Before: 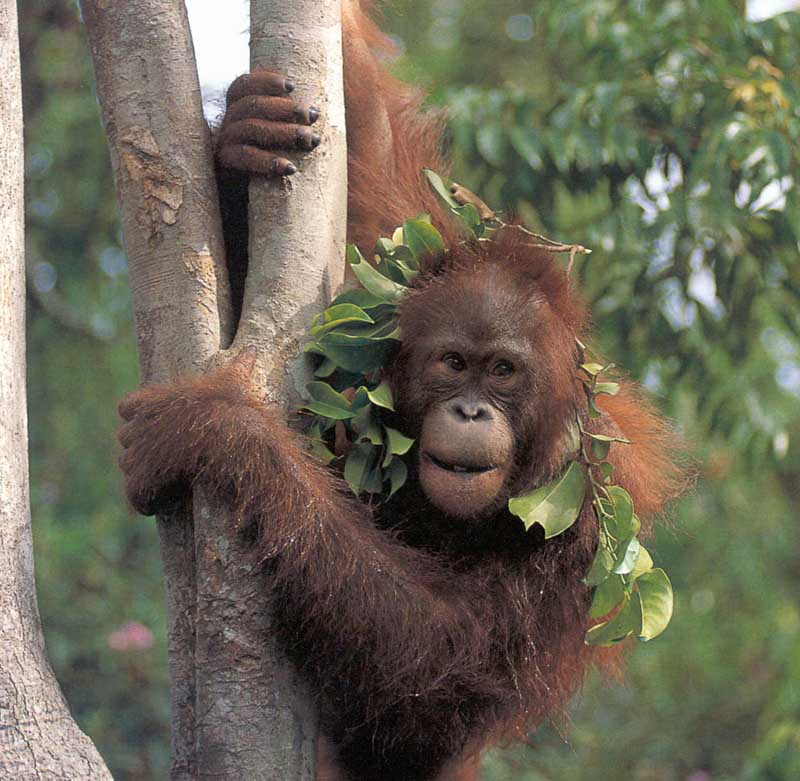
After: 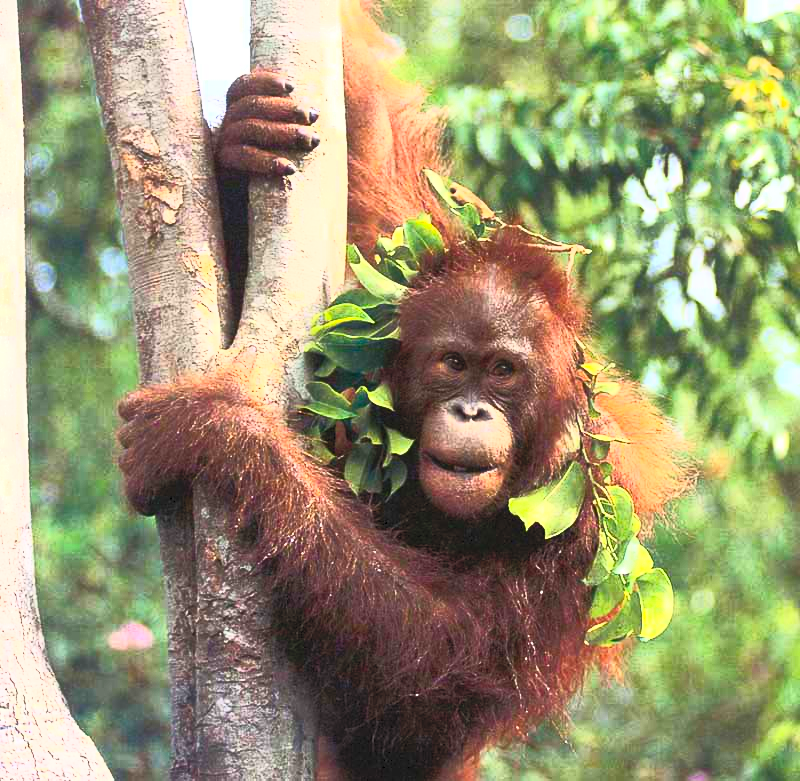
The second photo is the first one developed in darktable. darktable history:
contrast brightness saturation: contrast 0.993, brightness 0.991, saturation 0.994
